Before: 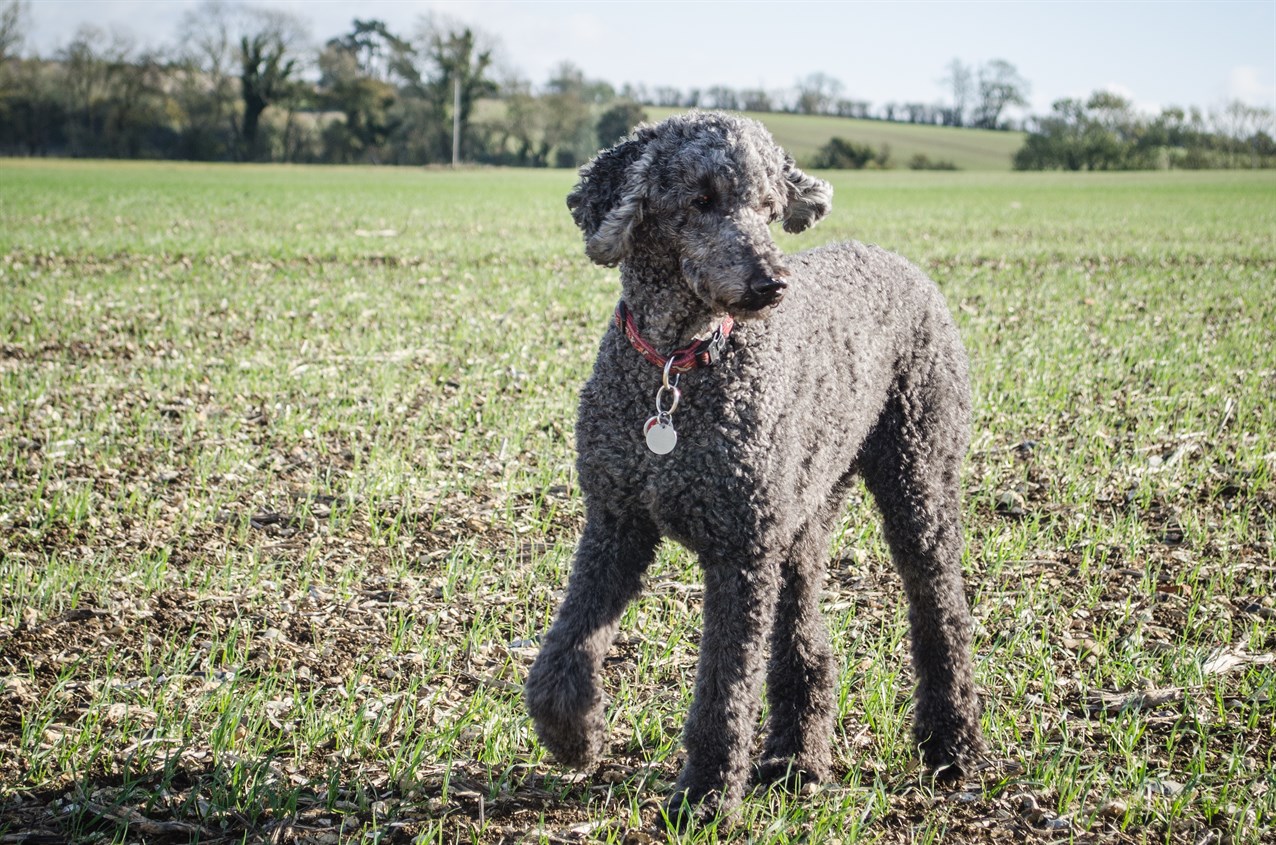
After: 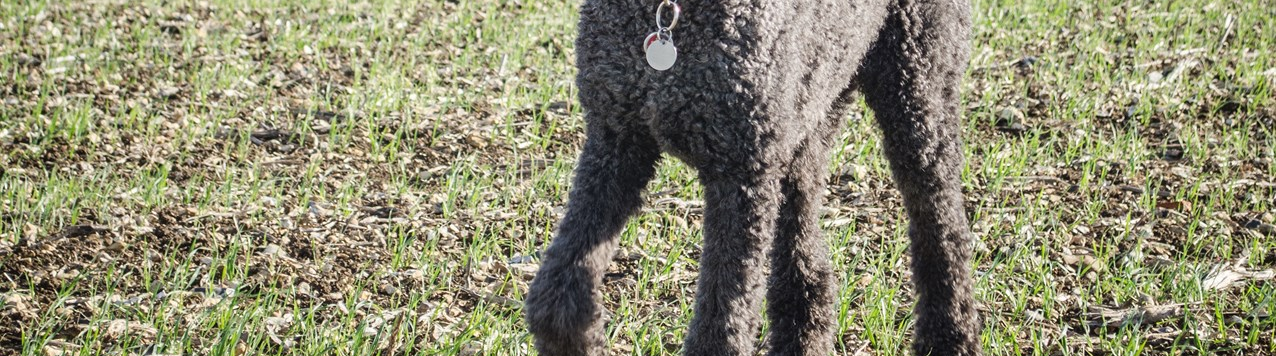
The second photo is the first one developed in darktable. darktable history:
crop: top 45.517%, bottom 12.239%
